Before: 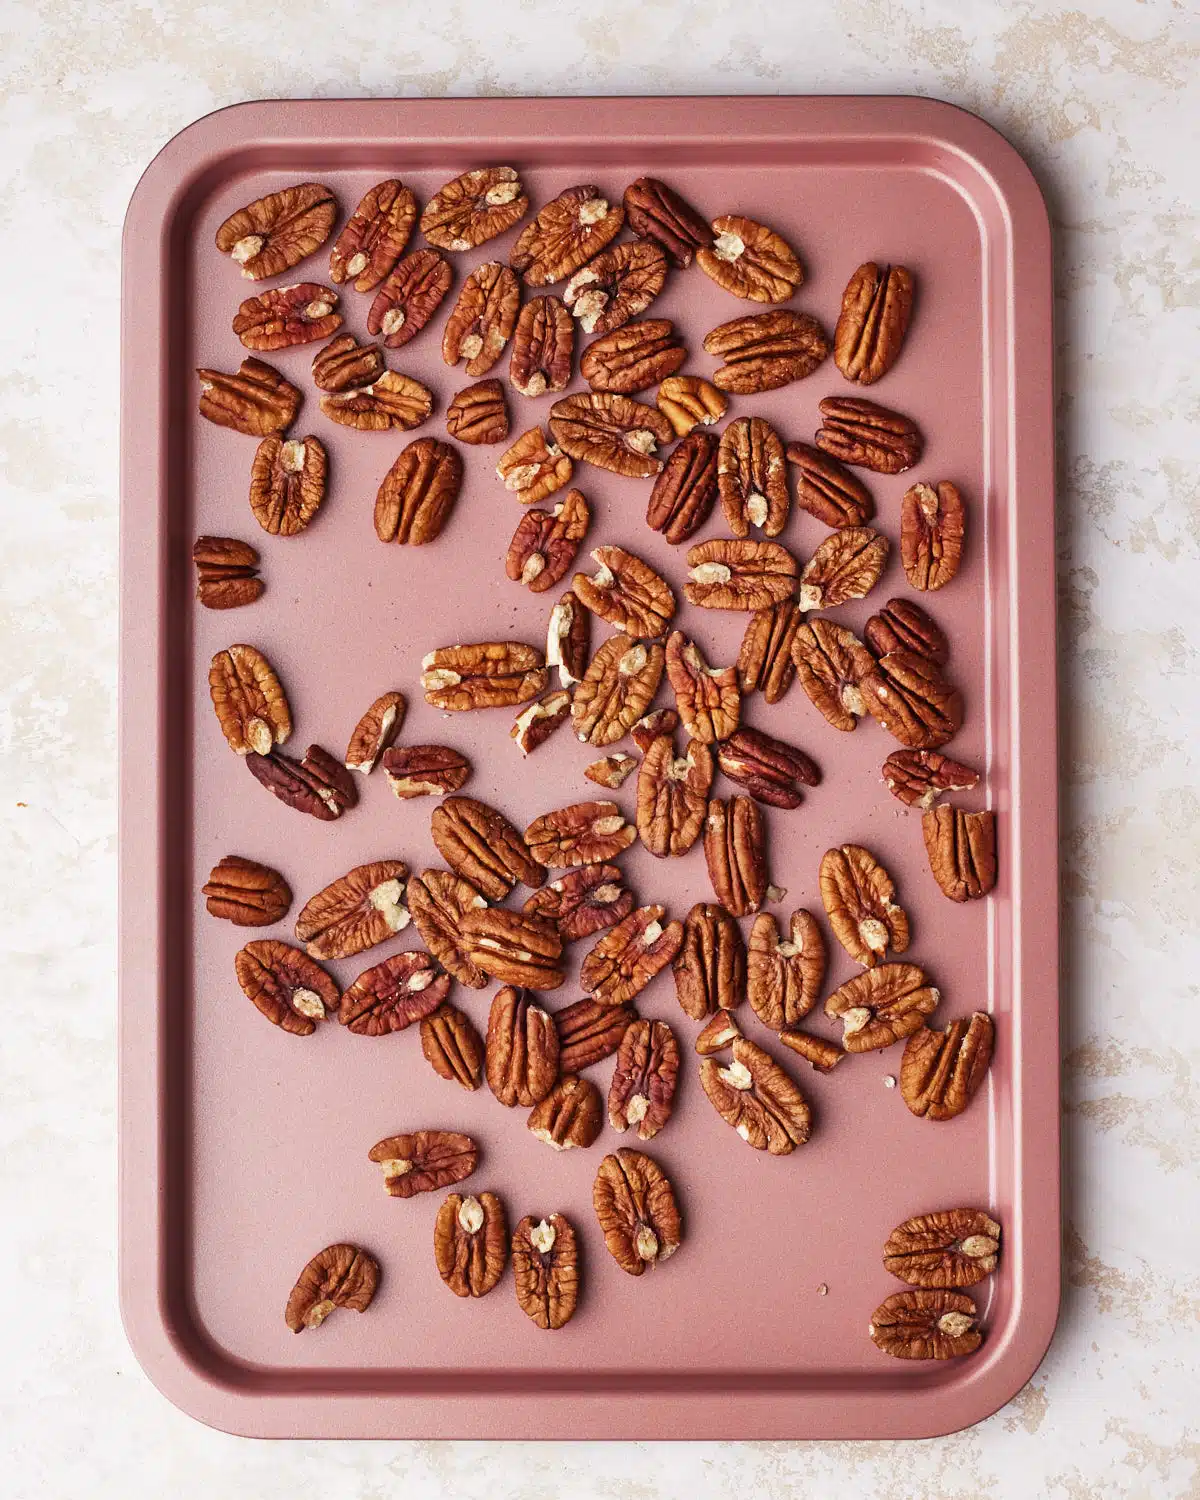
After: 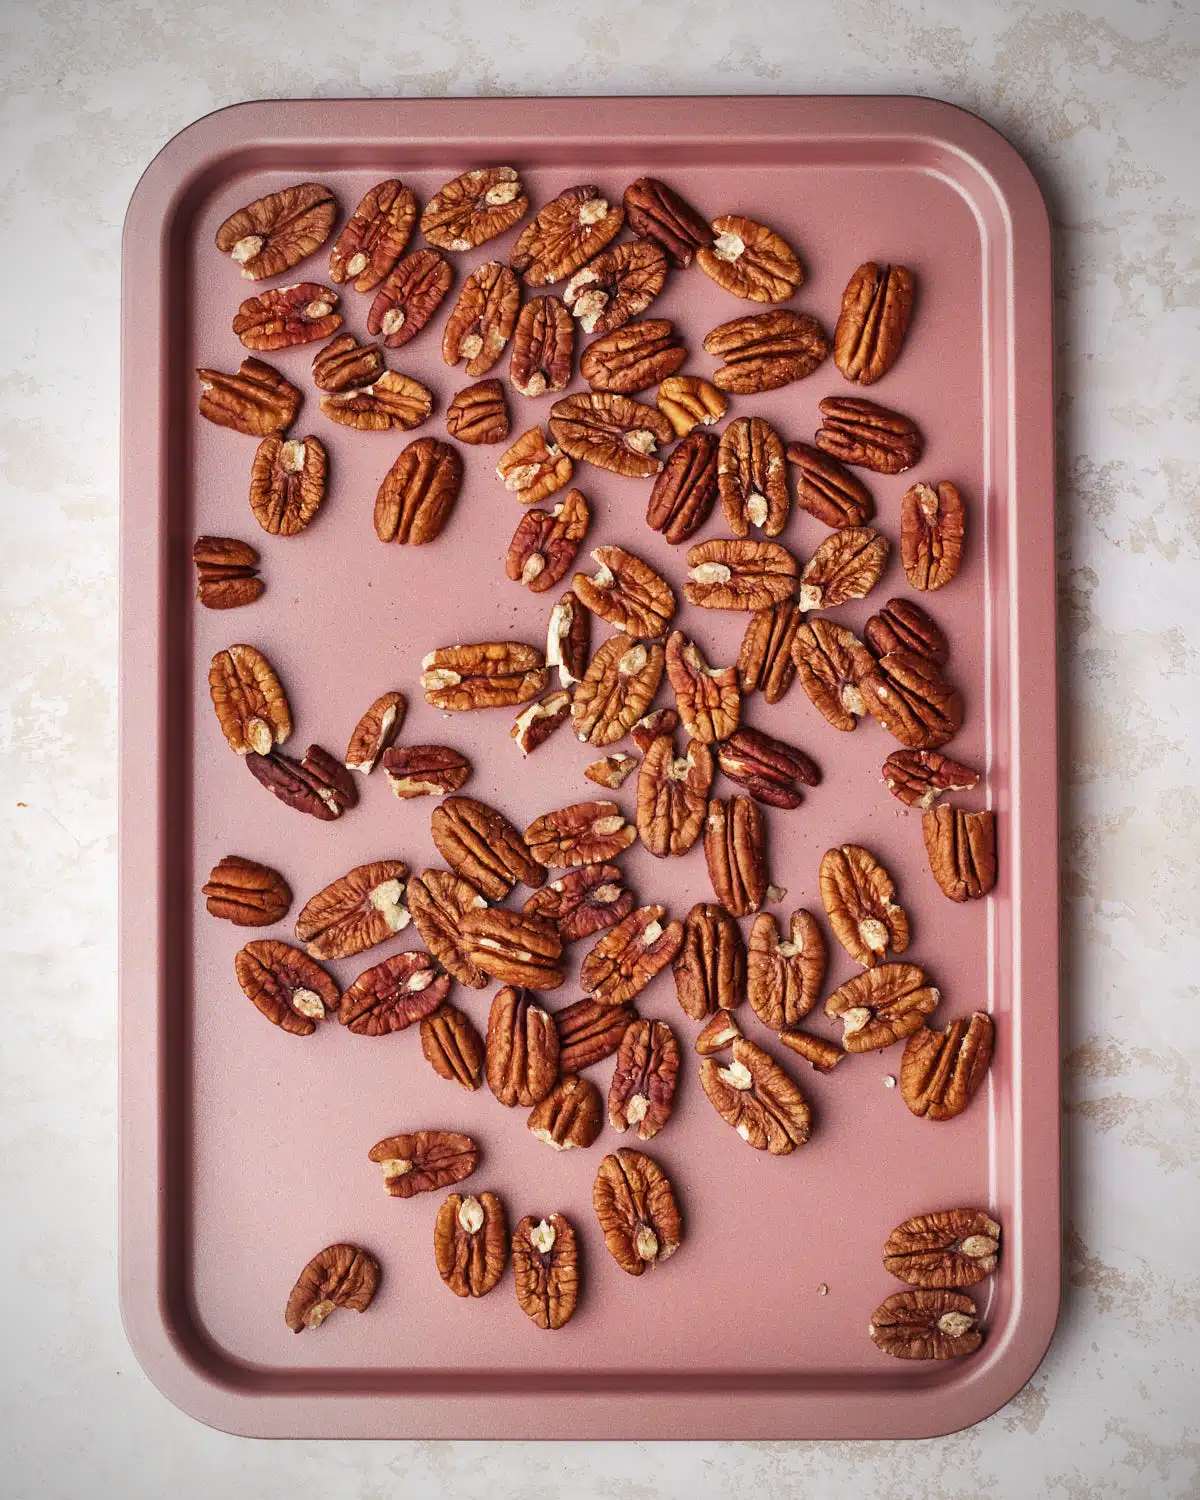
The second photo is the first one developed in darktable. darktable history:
exposure: compensate highlight preservation false
vignetting: fall-off start 74.49%, fall-off radius 65.9%, brightness -0.628, saturation -0.68
